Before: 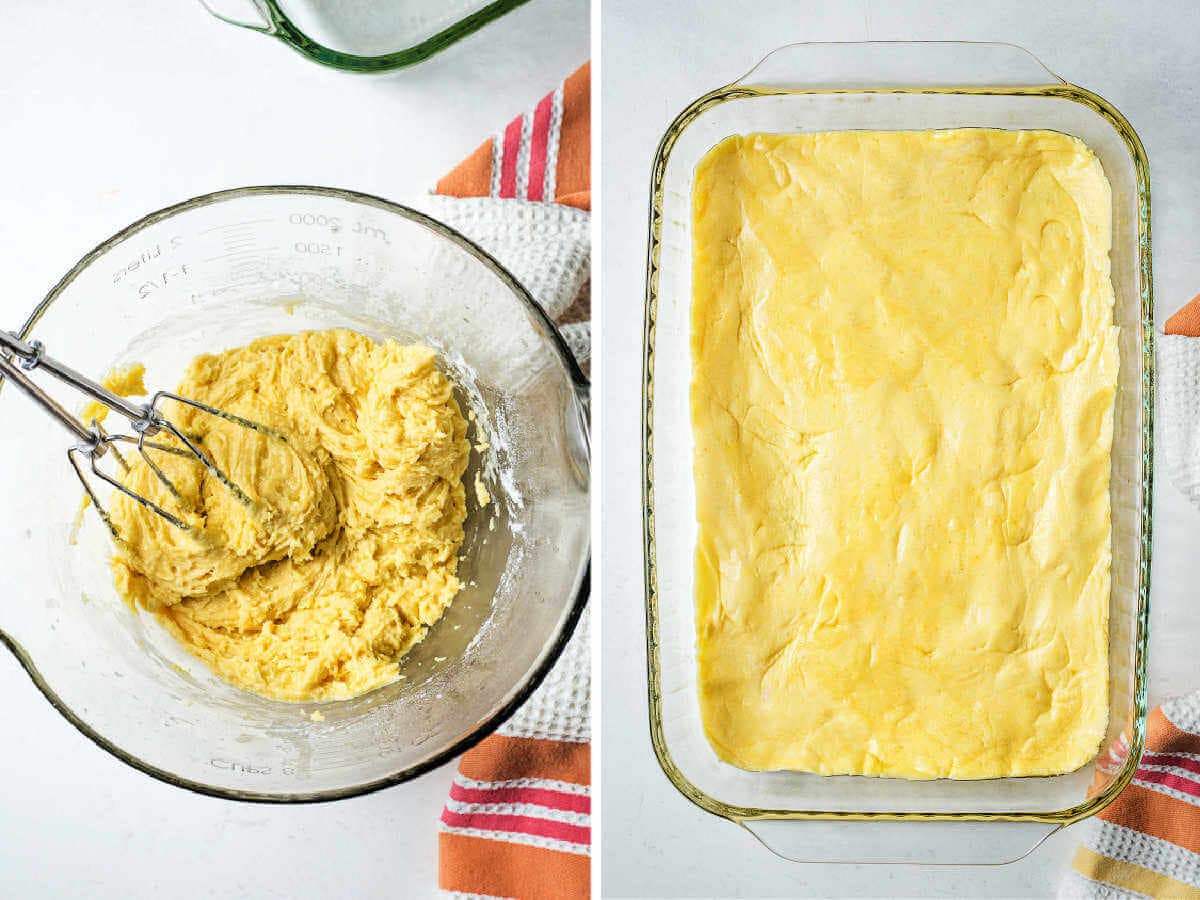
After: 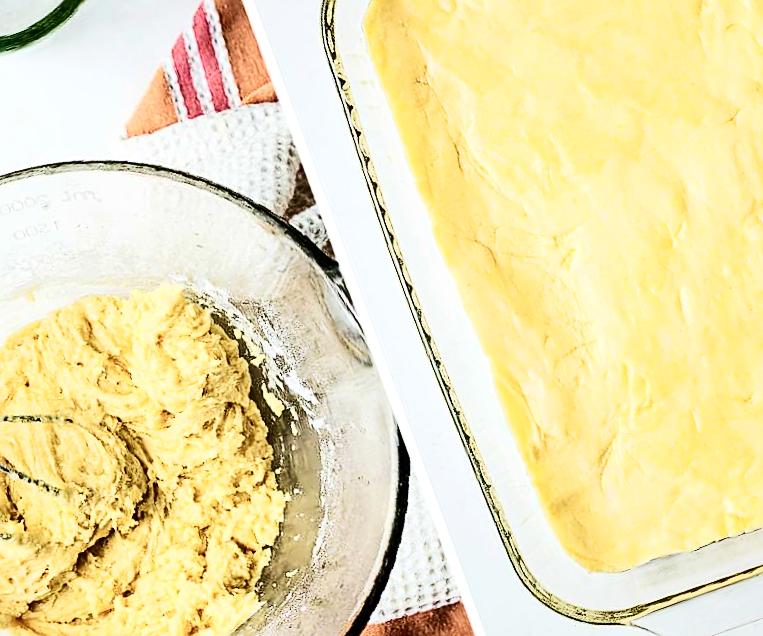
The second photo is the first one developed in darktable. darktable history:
velvia: strength 16.48%
sharpen: on, module defaults
contrast brightness saturation: contrast 0.485, saturation -0.089
base curve: curves: ch0 [(0, 0) (0.235, 0.266) (0.503, 0.496) (0.786, 0.72) (1, 1)], preserve colors none
crop and rotate: angle 20.13°, left 7.001%, right 4.12%, bottom 1.127%
